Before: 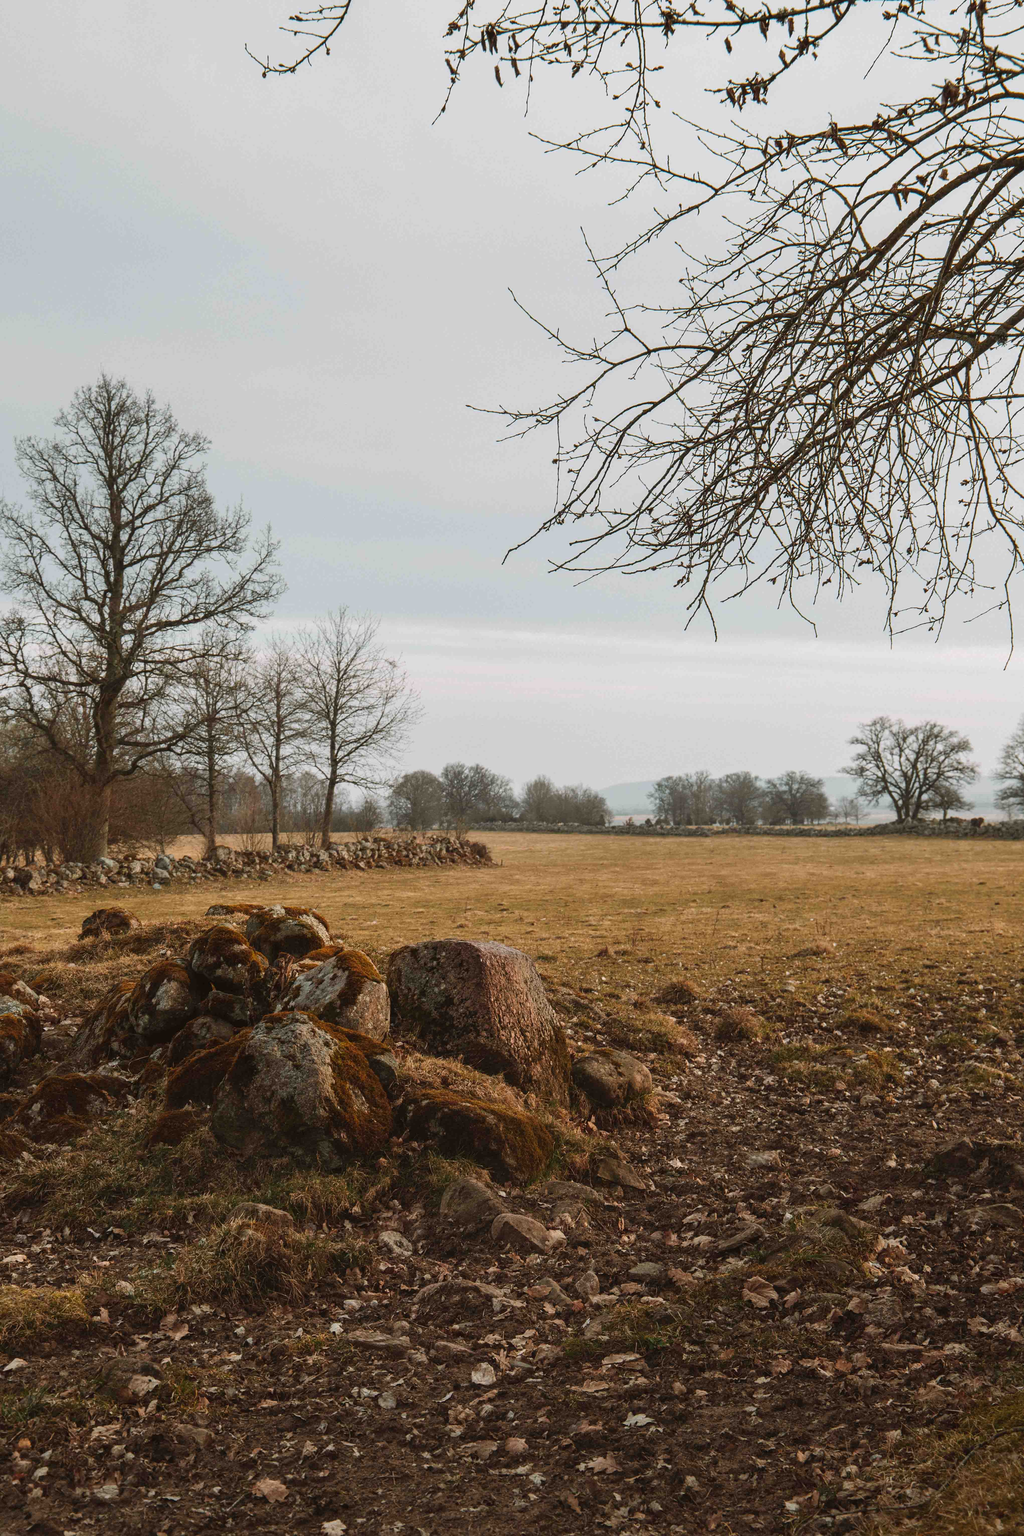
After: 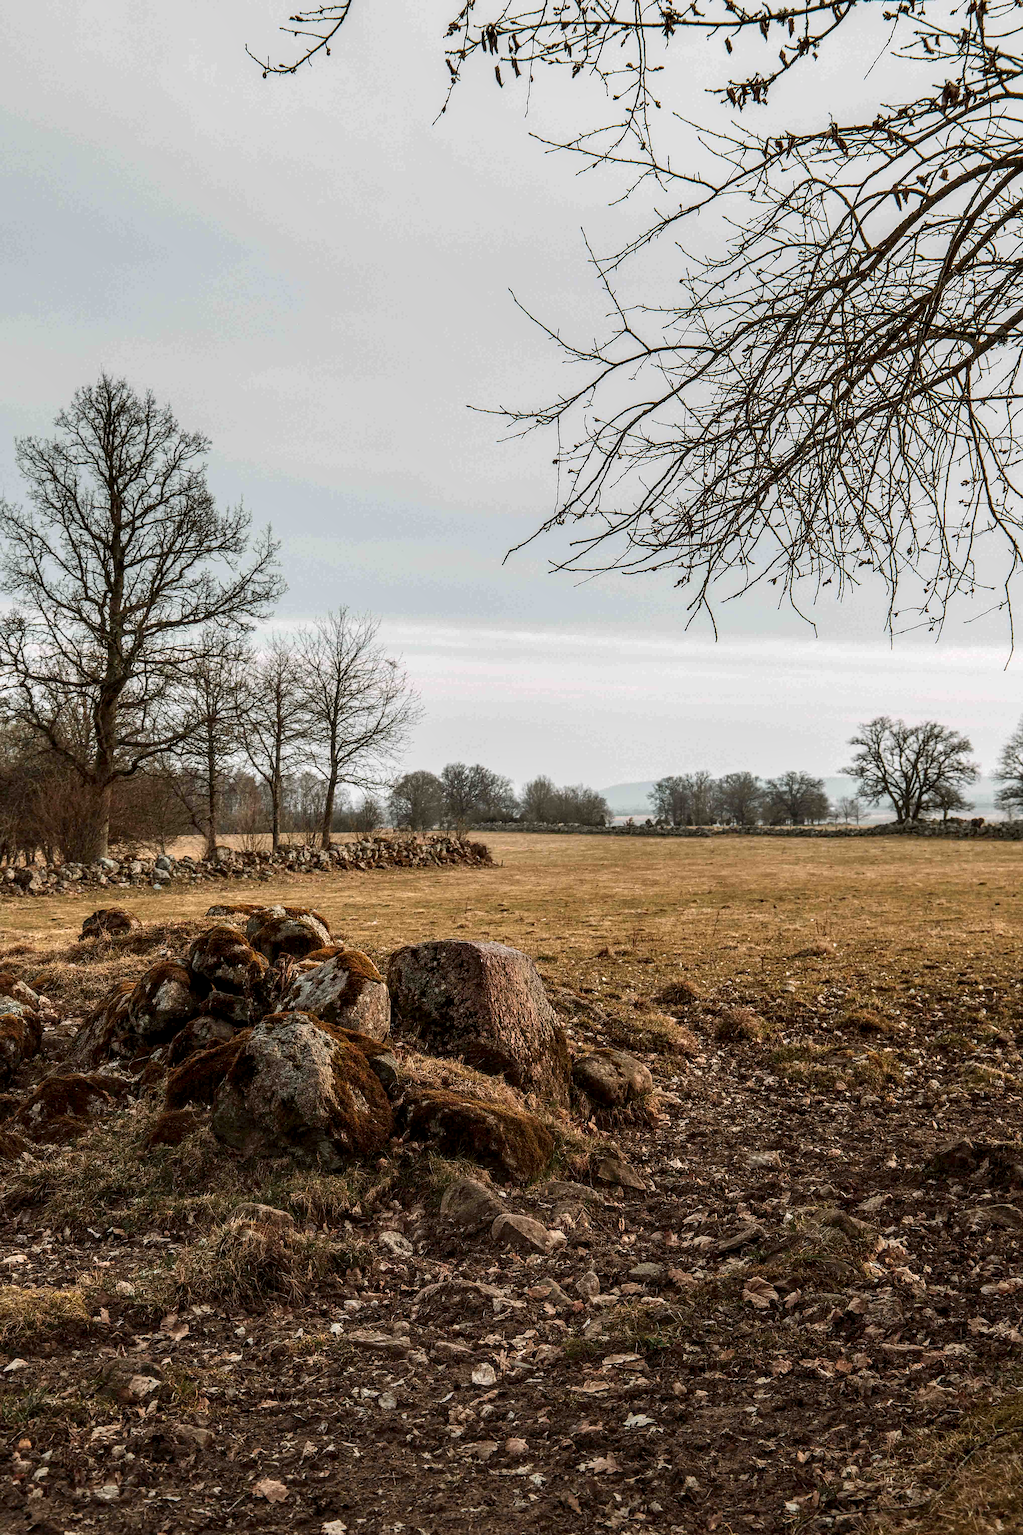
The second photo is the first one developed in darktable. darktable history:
local contrast: highlights 60%, shadows 60%, detail 160%
sharpen: on, module defaults
levels: mode automatic
